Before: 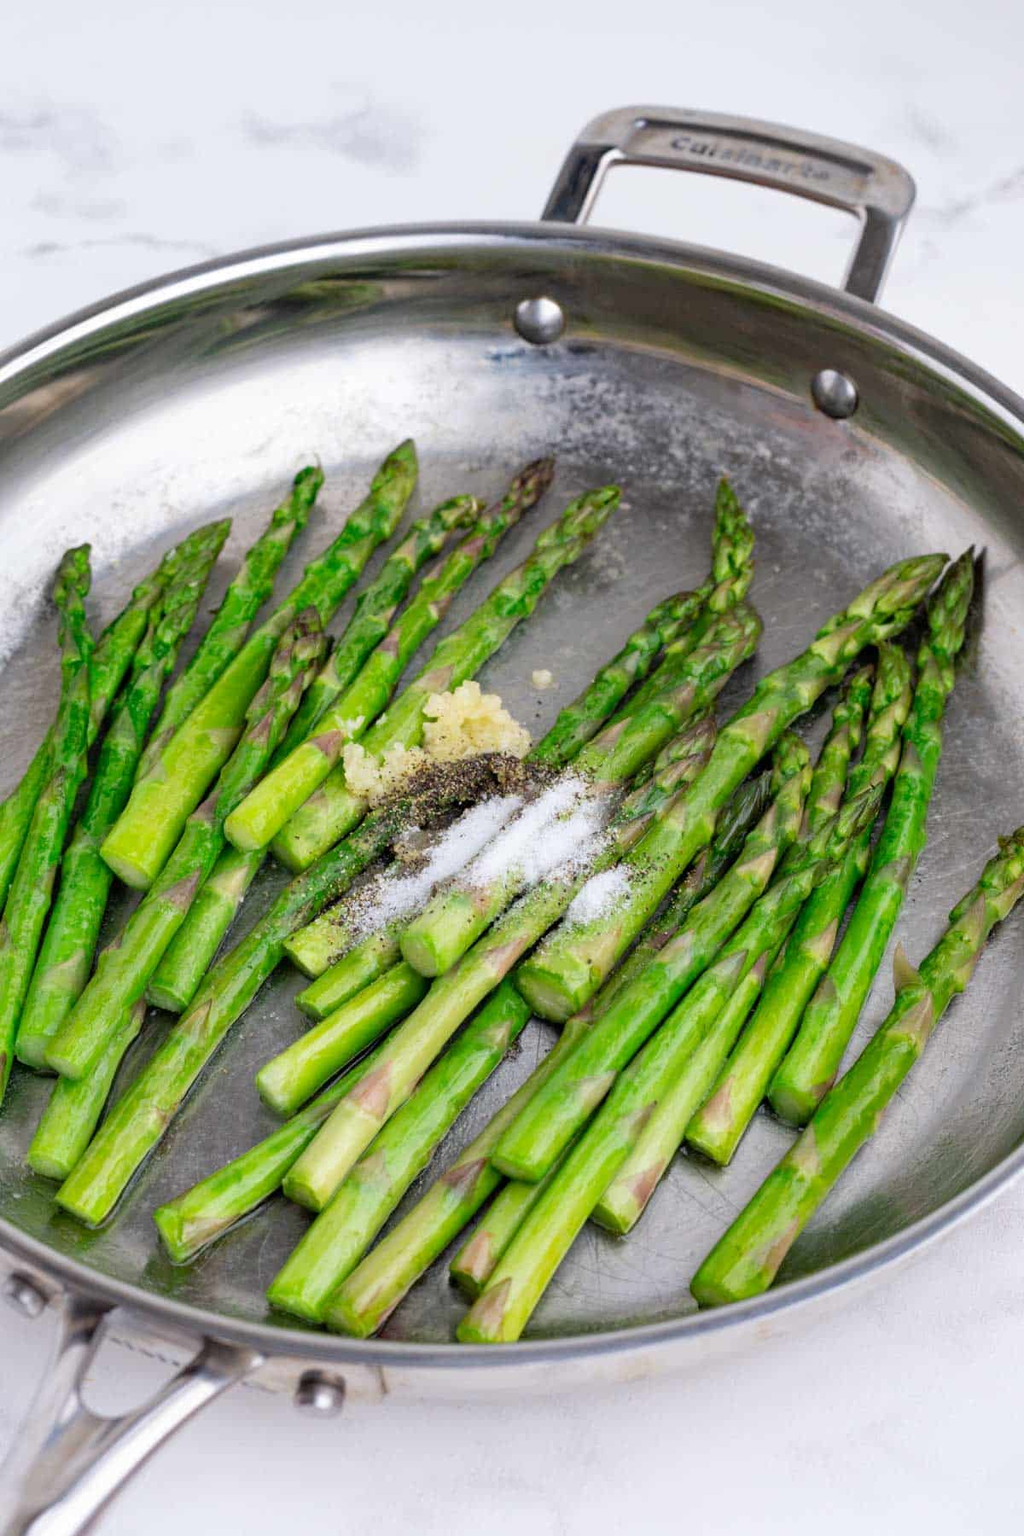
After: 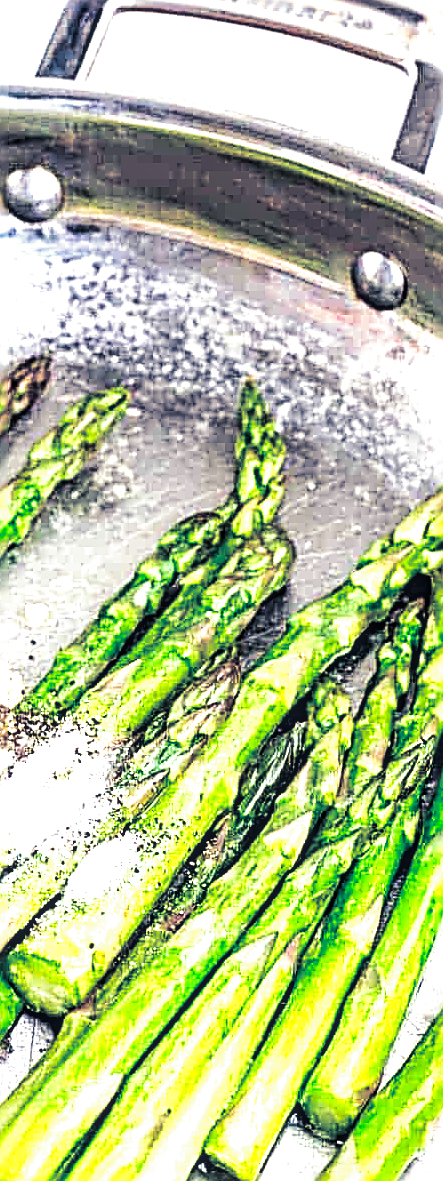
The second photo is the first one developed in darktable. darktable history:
base curve: curves: ch0 [(0, 0) (0.028, 0.03) (0.121, 0.232) (0.46, 0.748) (0.859, 0.968) (1, 1)], preserve colors none
local contrast: detail 130%
velvia: on, module defaults
exposure: exposure 0.014 EV, compensate highlight preservation false
sharpen: radius 3.158, amount 1.731
levels: levels [0, 0.394, 0.787]
crop and rotate: left 49.936%, top 10.094%, right 13.136%, bottom 24.256%
split-toning: shadows › hue 230.4°
